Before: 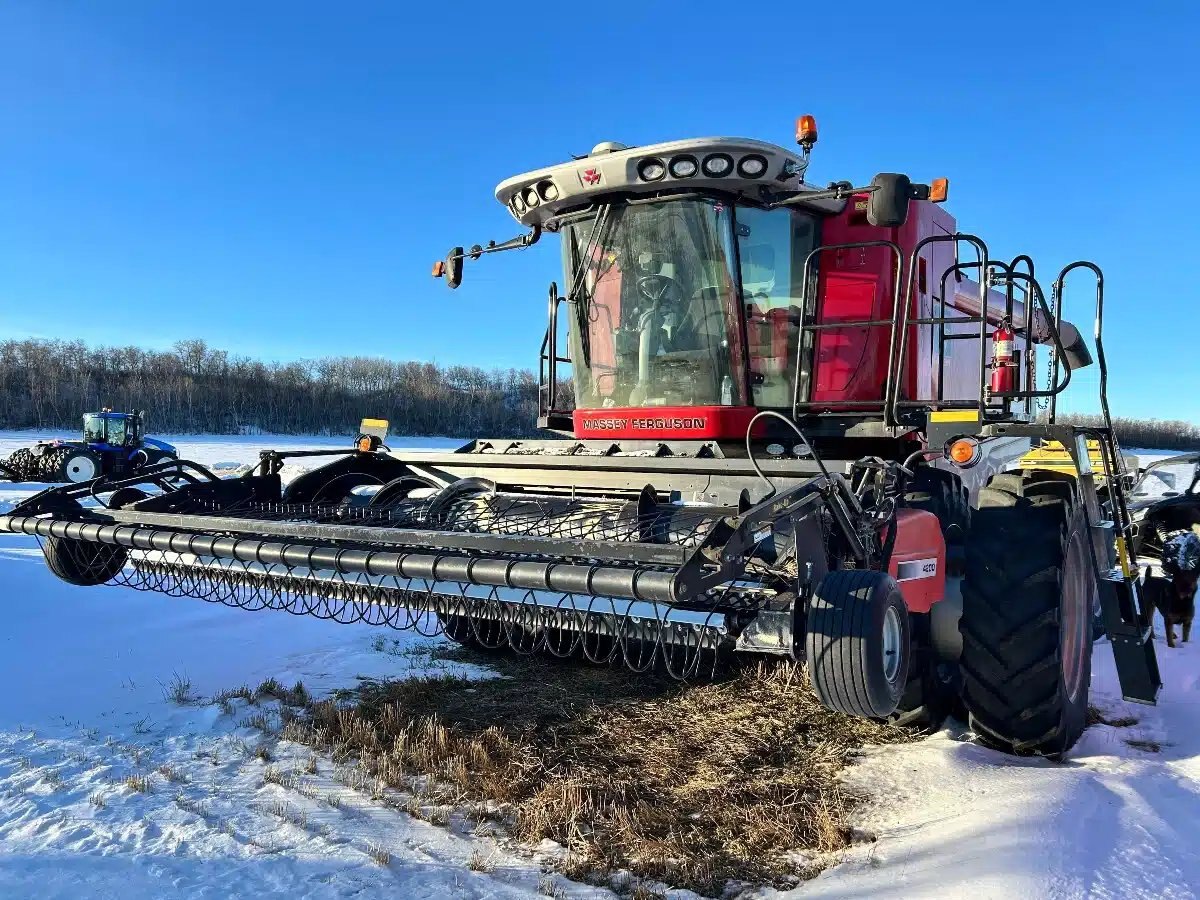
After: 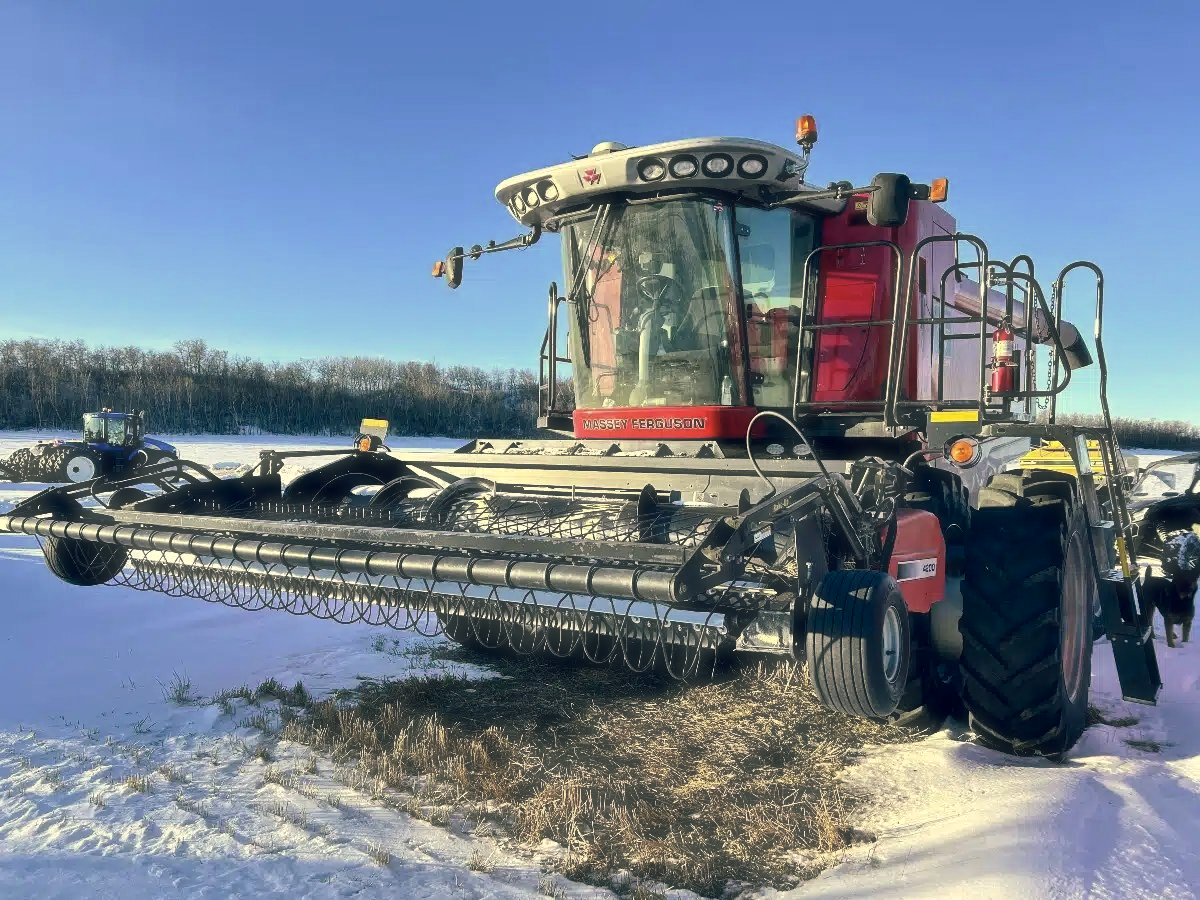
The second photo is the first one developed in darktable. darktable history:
haze removal: strength -0.1, adaptive false
color balance rgb: shadows lift › chroma 11.71%, shadows lift › hue 133.46°, highlights gain › chroma 4%, highlights gain › hue 200.2°, perceptual saturation grading › global saturation 18.05%
color correction: highlights a* 19.59, highlights b* 27.49, shadows a* 3.46, shadows b* -17.28, saturation 0.73
